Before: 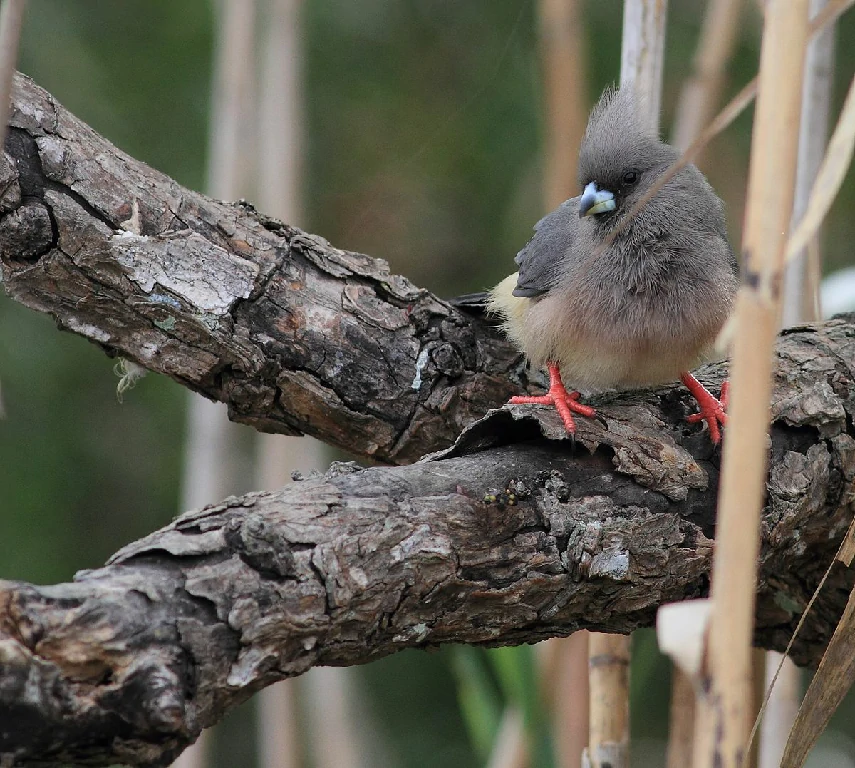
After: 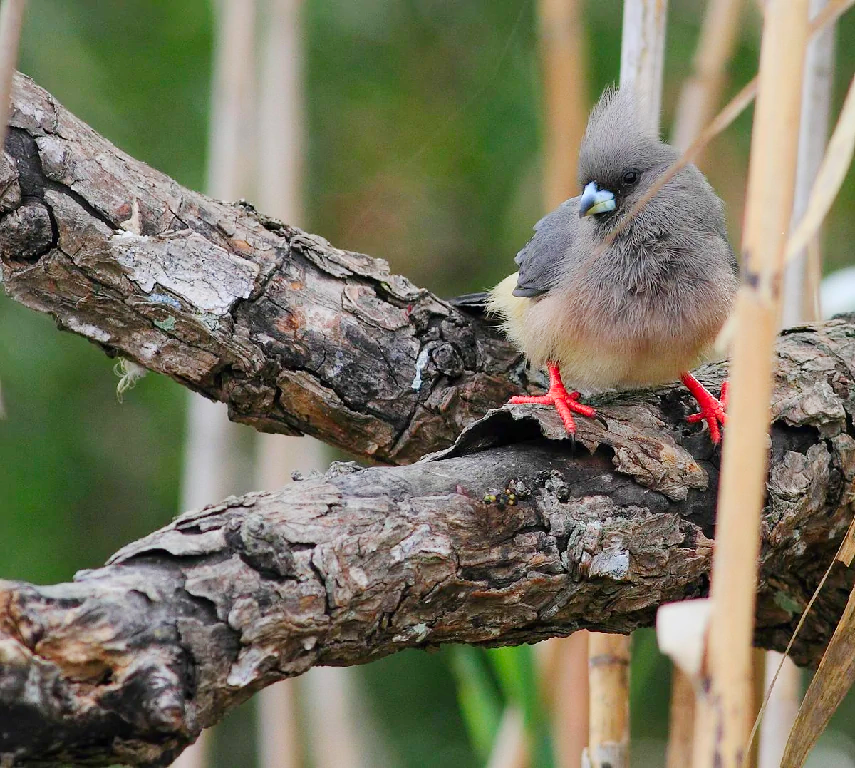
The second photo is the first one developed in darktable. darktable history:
exposure: exposure 0.018 EV, compensate exposure bias true, compensate highlight preservation false
tone curve: curves: ch0 [(0, 0) (0.526, 0.642) (1, 1)], preserve colors none
contrast brightness saturation: saturation 0.488
